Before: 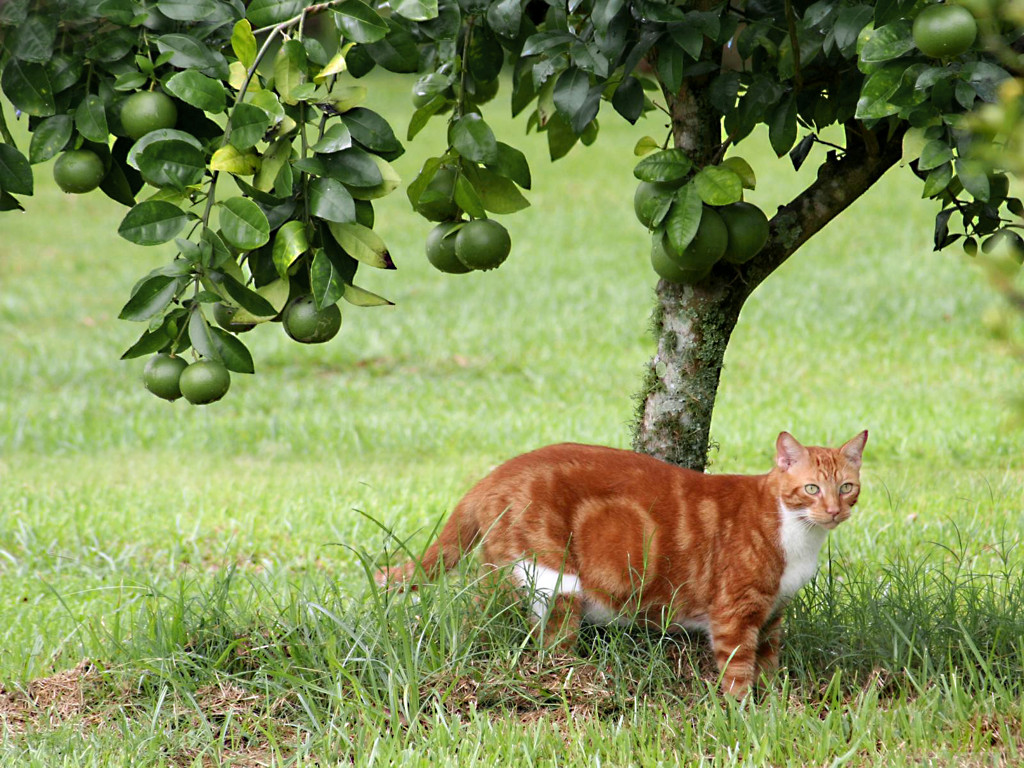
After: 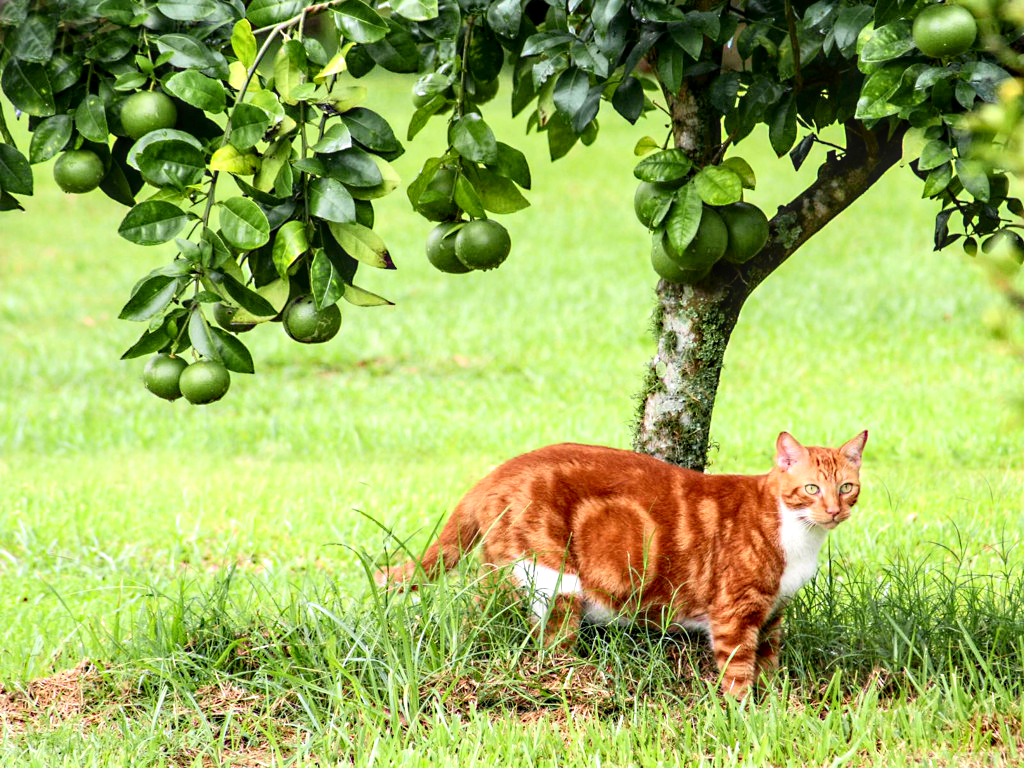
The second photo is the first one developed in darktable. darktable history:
local contrast: highlights 61%, detail 143%, midtone range 0.428
tone curve: curves: ch0 [(0, 0) (0.128, 0.068) (0.292, 0.274) (0.46, 0.482) (0.653, 0.717) (0.819, 0.869) (0.998, 0.969)]; ch1 [(0, 0) (0.384, 0.365) (0.463, 0.45) (0.486, 0.486) (0.503, 0.504) (0.517, 0.517) (0.549, 0.572) (0.583, 0.615) (0.672, 0.699) (0.774, 0.817) (1, 1)]; ch2 [(0, 0) (0.374, 0.344) (0.446, 0.443) (0.494, 0.5) (0.527, 0.529) (0.565, 0.591) (0.644, 0.682) (1, 1)], color space Lab, independent channels, preserve colors none
exposure: black level correction -0.002, exposure 0.54 EV, compensate highlight preservation false
